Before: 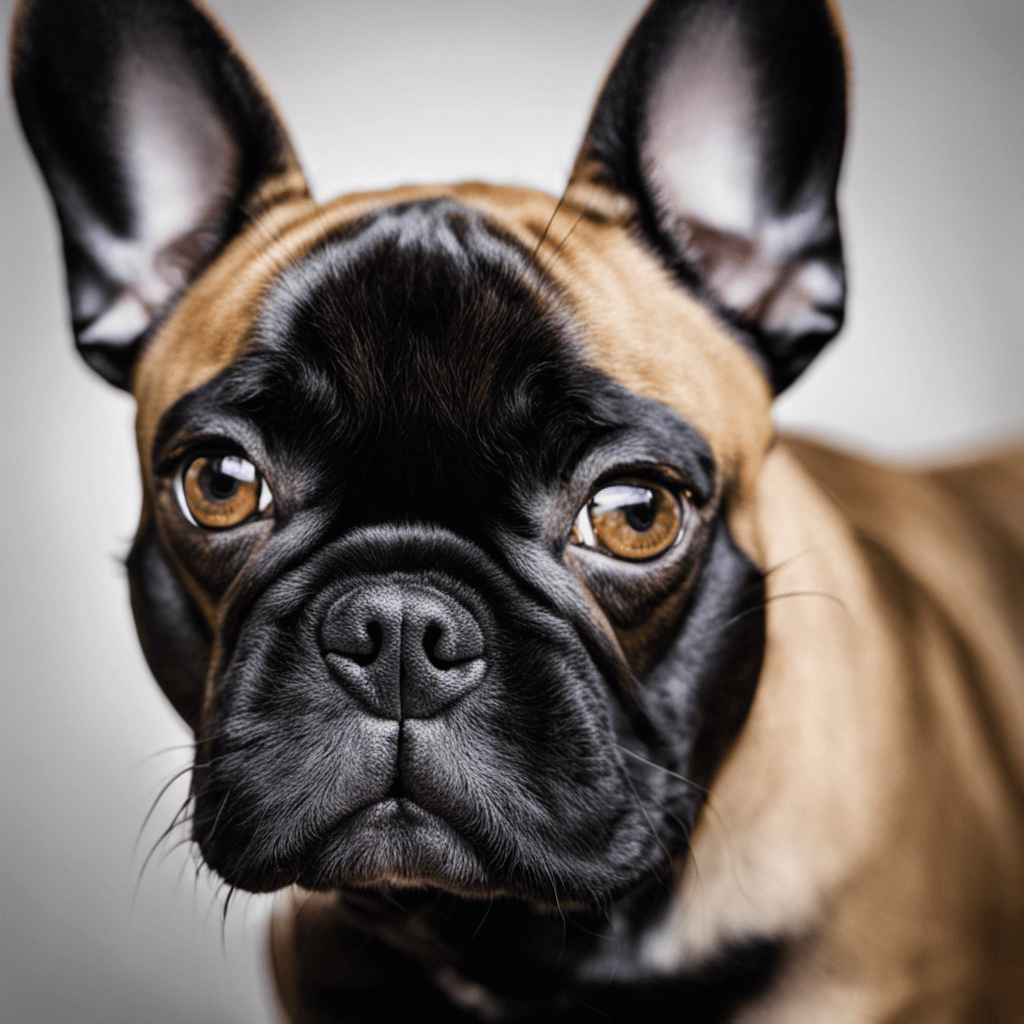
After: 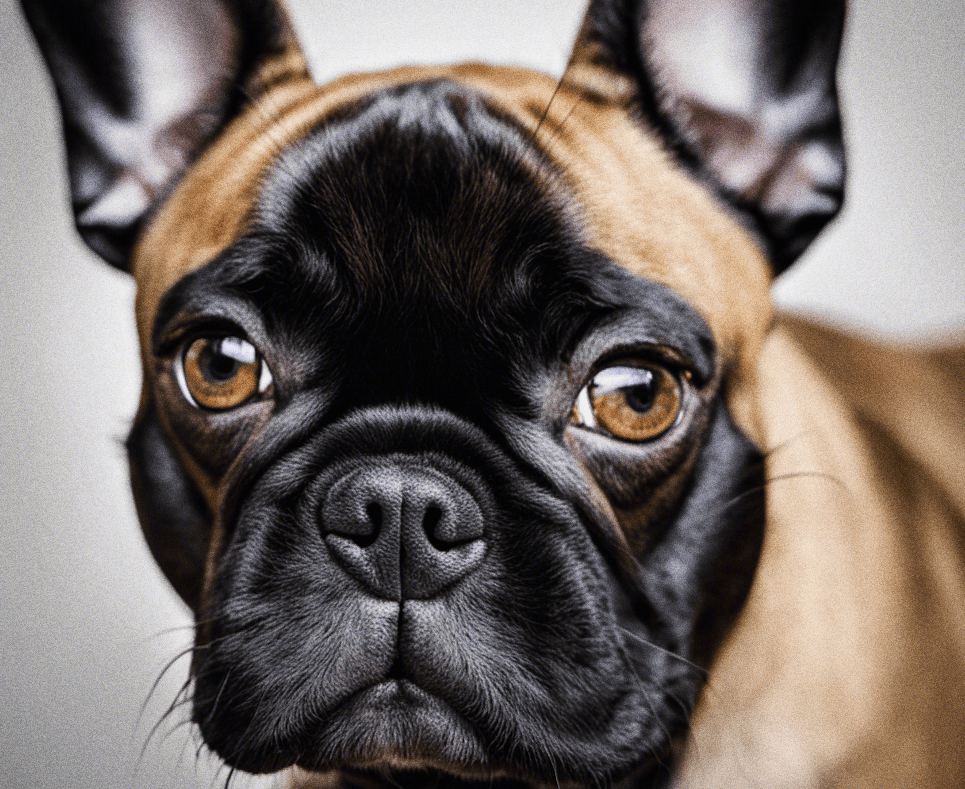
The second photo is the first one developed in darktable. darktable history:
grain: coarseness 0.09 ISO, strength 40%
crop and rotate: angle 0.03°, top 11.643%, right 5.651%, bottom 11.189%
